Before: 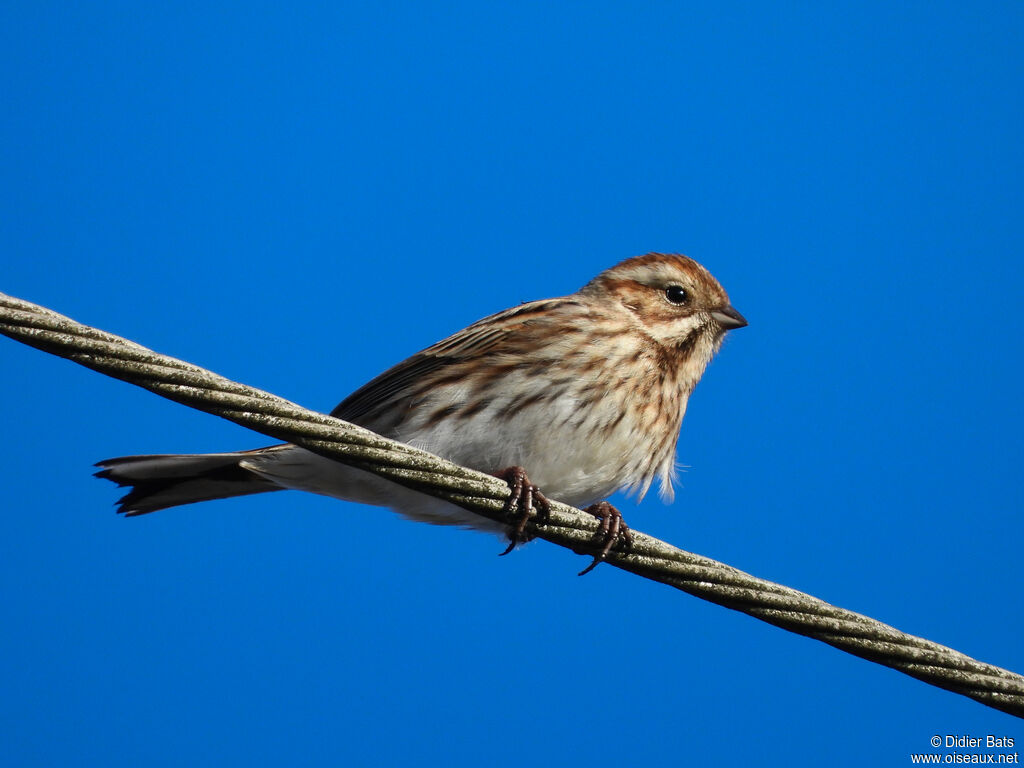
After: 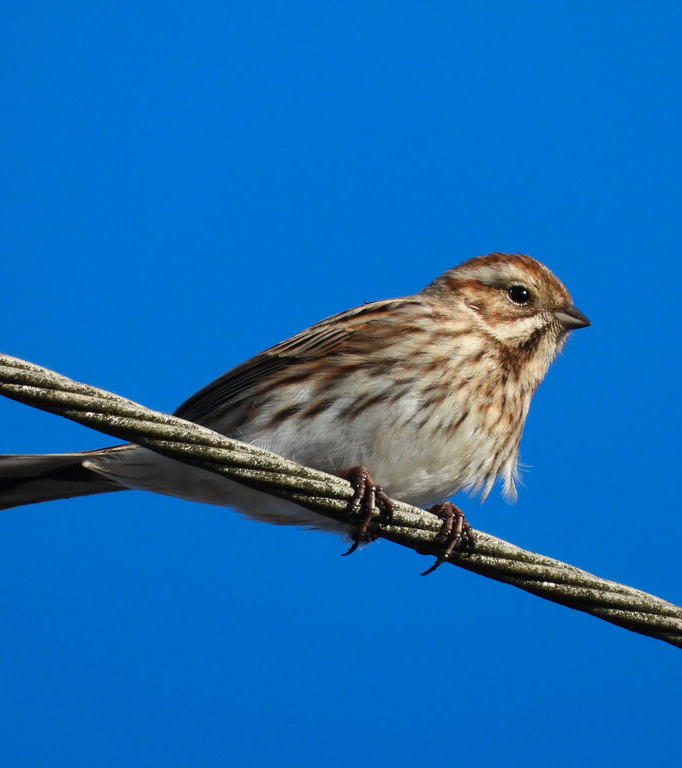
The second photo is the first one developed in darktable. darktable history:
crop and rotate: left 15.398%, right 17.906%
